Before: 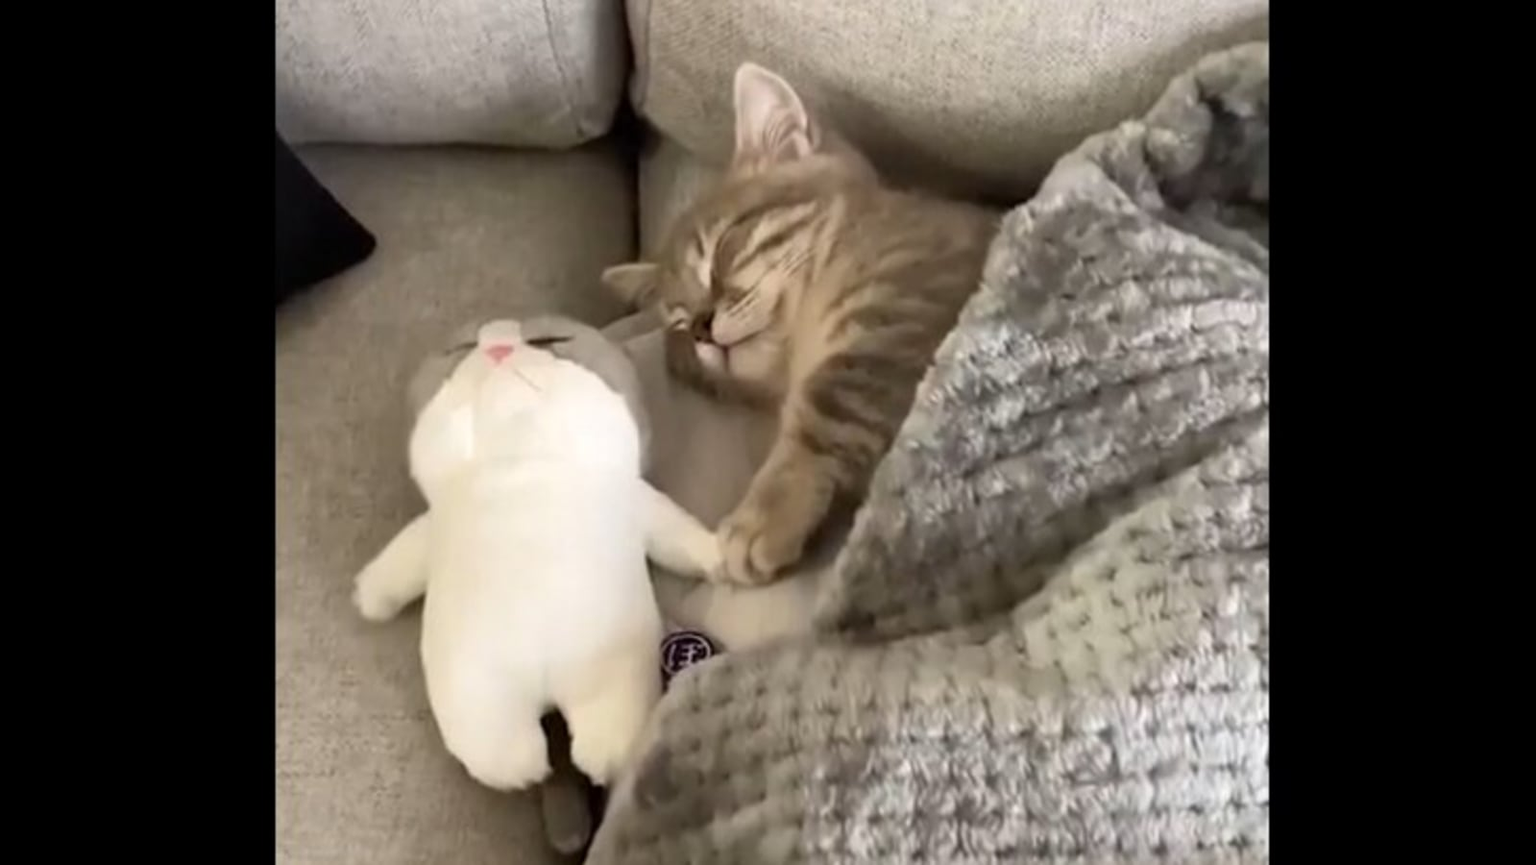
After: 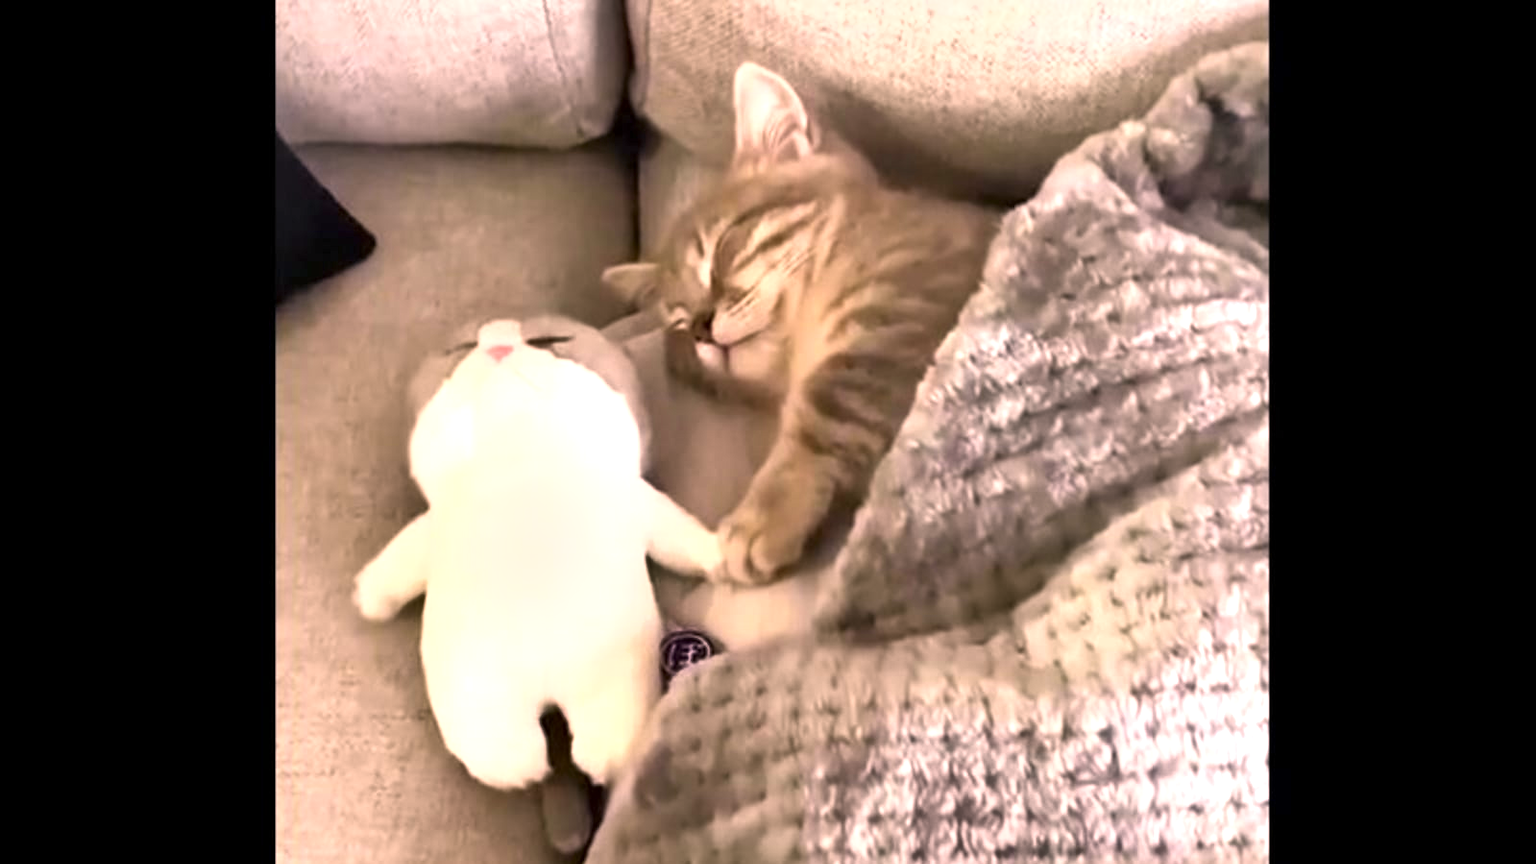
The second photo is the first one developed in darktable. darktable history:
color calibration: gray › normalize channels true, x 0.367, y 0.376, temperature 4358.97 K, gamut compression 0.015
exposure: black level correction 0, exposure 0.933 EV, compensate highlight preservation false
shadows and highlights: shadows 24.92, highlights -47.9, soften with gaussian
color correction: highlights a* 17.89, highlights b* 18.91
